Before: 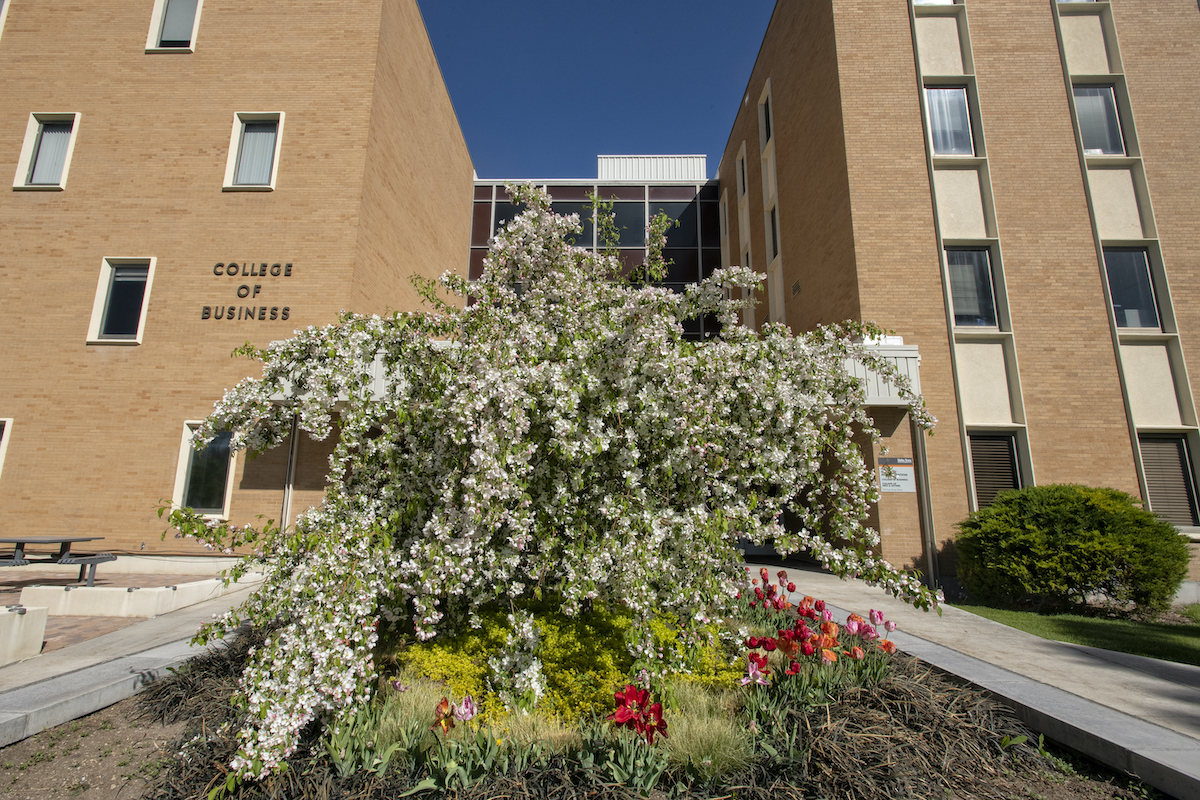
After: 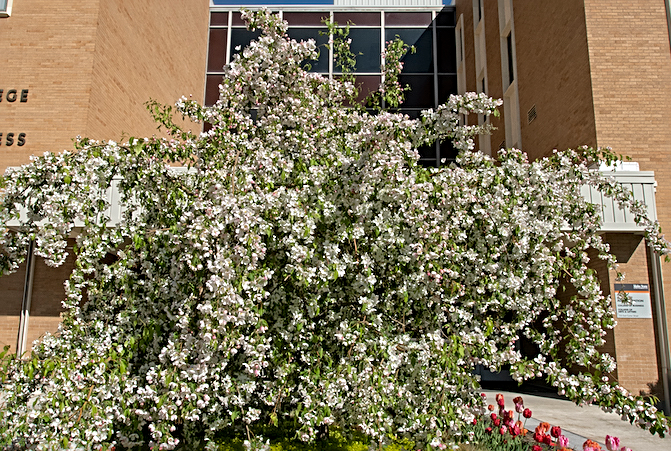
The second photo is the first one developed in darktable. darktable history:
crop and rotate: left 22.064%, top 21.775%, right 22.016%, bottom 21.778%
sharpen: radius 2.713, amount 0.663
